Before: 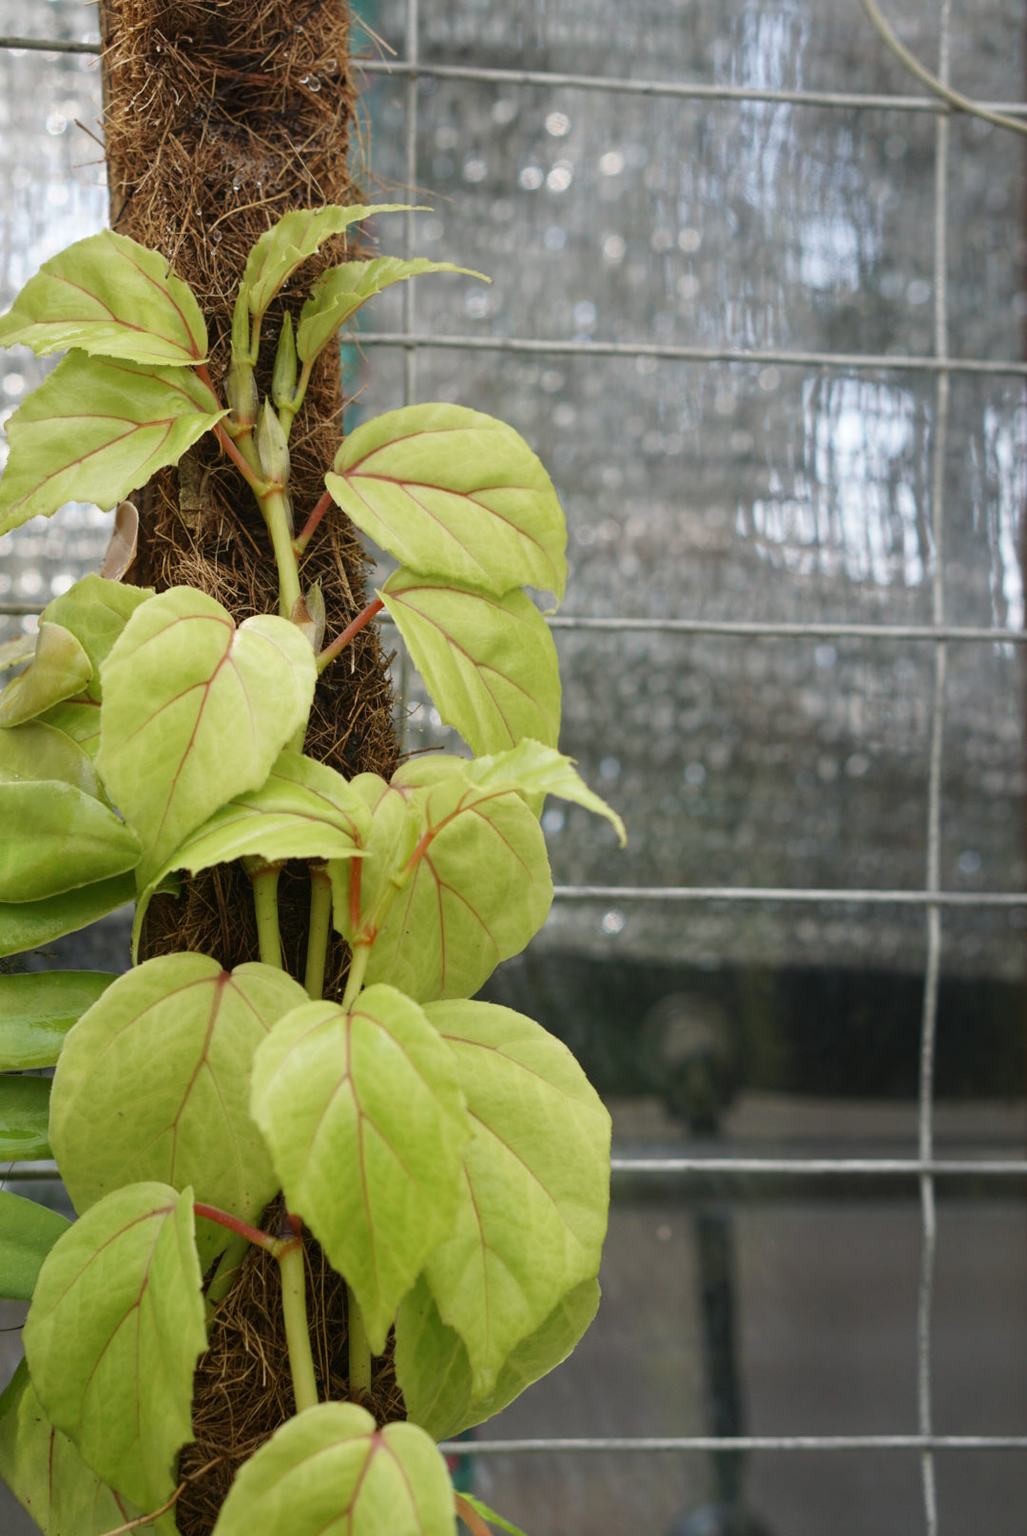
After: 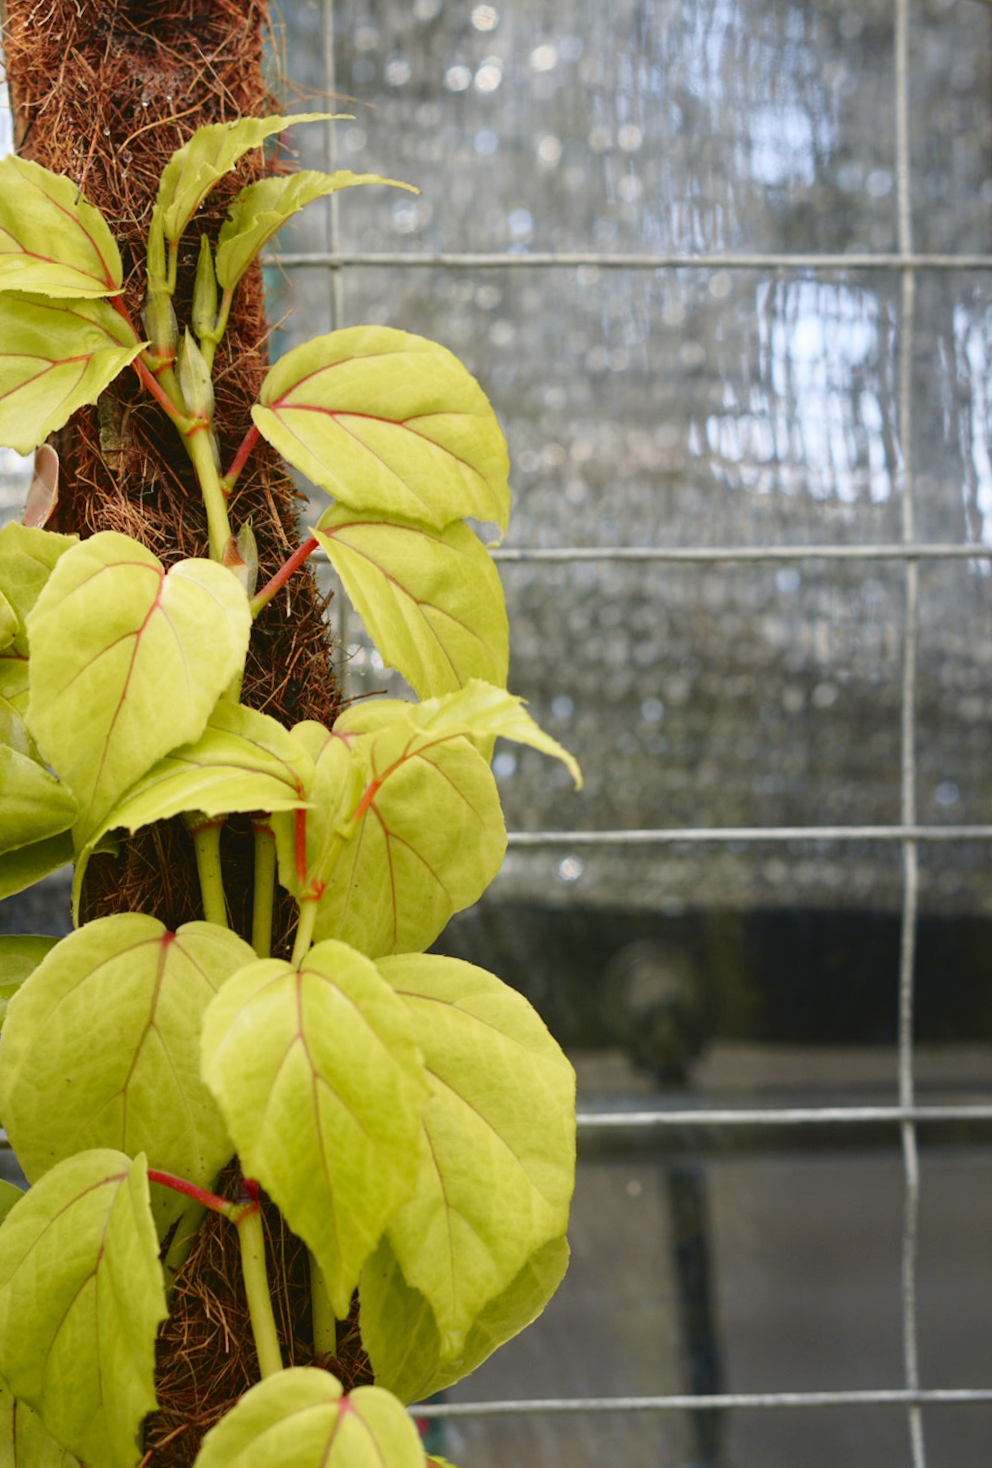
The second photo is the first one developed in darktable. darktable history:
crop and rotate: angle 1.96°, left 5.673%, top 5.673%
tone curve: curves: ch0 [(0, 0.036) (0.119, 0.115) (0.466, 0.498) (0.715, 0.767) (0.817, 0.865) (1, 0.998)]; ch1 [(0, 0) (0.377, 0.416) (0.44, 0.461) (0.487, 0.49) (0.514, 0.517) (0.536, 0.577) (0.66, 0.724) (1, 1)]; ch2 [(0, 0) (0.38, 0.405) (0.463, 0.443) (0.492, 0.486) (0.526, 0.541) (0.578, 0.598) (0.653, 0.698) (1, 1)], color space Lab, independent channels, preserve colors none
rotate and perspective: lens shift (vertical) 0.048, lens shift (horizontal) -0.024, automatic cropping off
